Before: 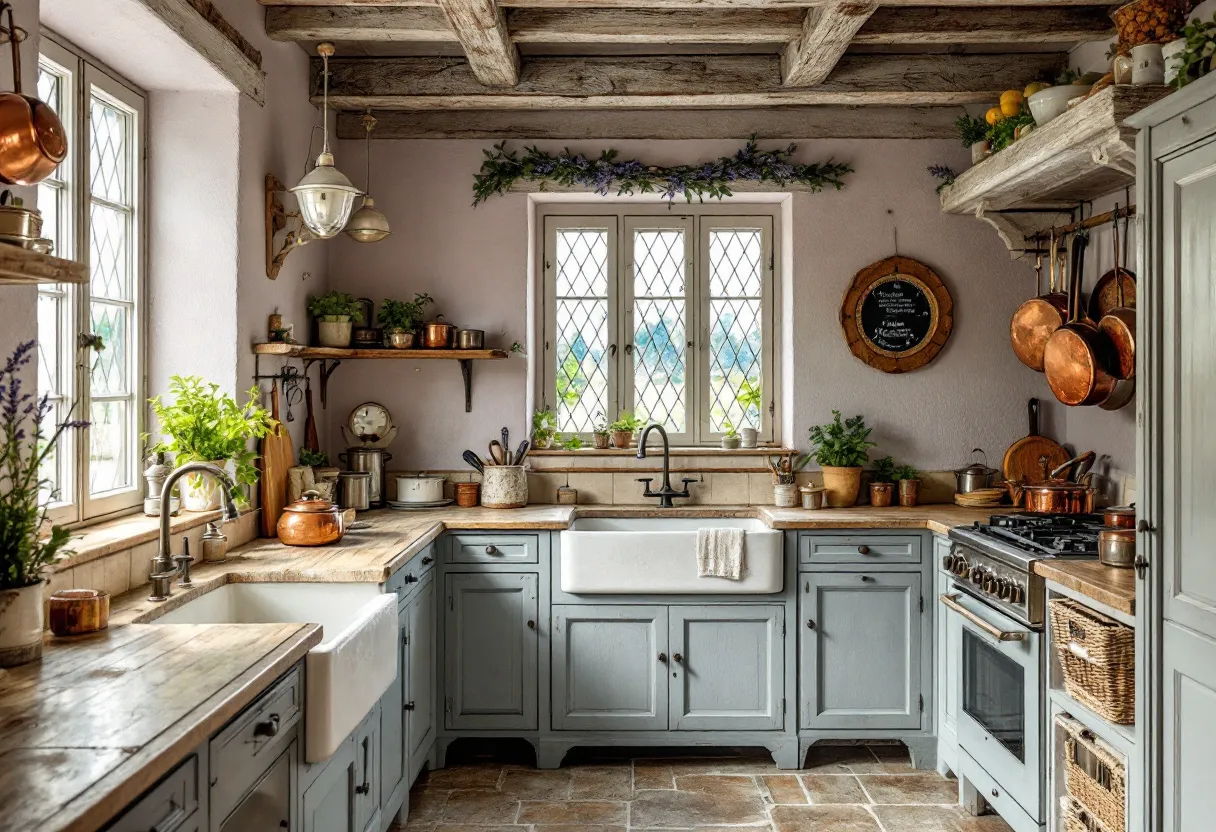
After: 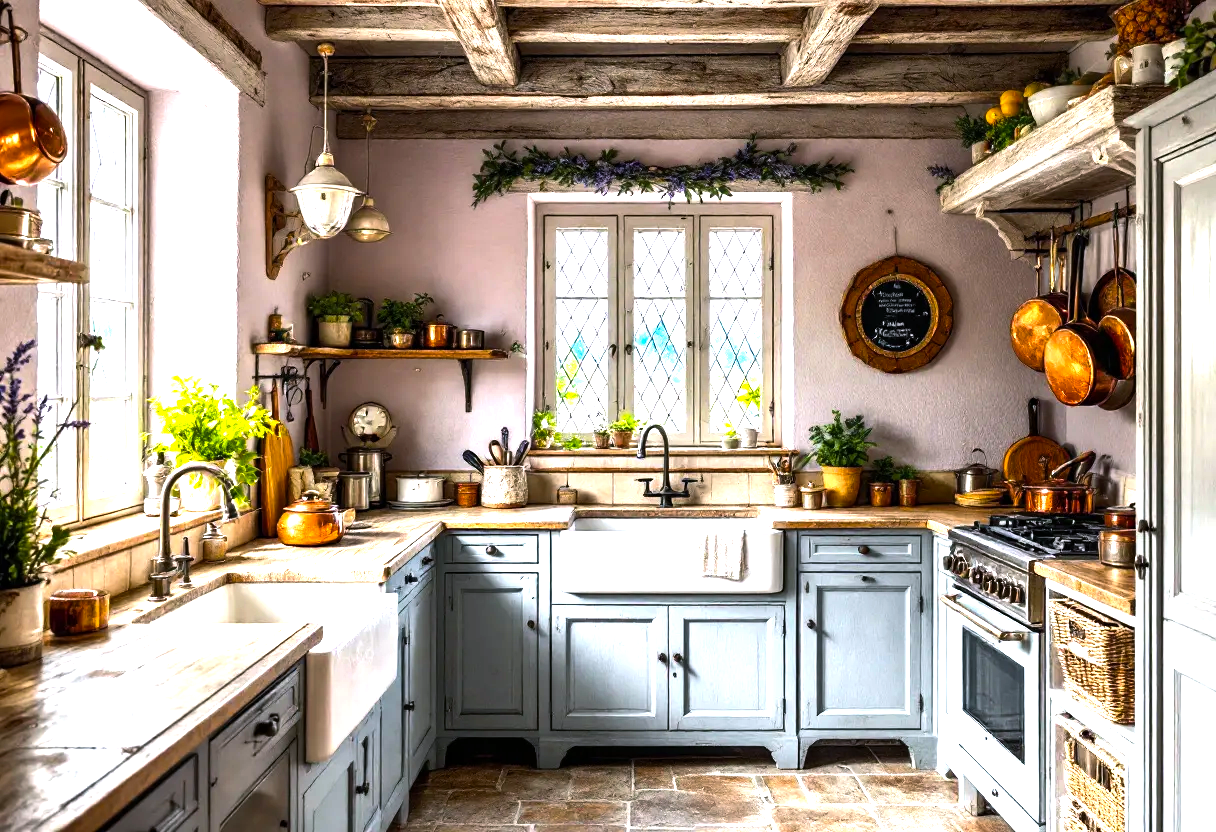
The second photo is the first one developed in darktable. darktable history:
color balance rgb: highlights gain › chroma 1.352%, highlights gain › hue 55.76°, perceptual saturation grading › global saturation 25.069%, perceptual brilliance grading › highlights 47.776%, perceptual brilliance grading › mid-tones 21.685%, perceptual brilliance grading › shadows -6.08%, global vibrance 20%
color calibration: gray › normalize channels true, illuminant as shot in camera, x 0.358, y 0.373, temperature 4628.91 K, gamut compression 0.011
tone equalizer: edges refinement/feathering 500, mask exposure compensation -1.57 EV, preserve details no
